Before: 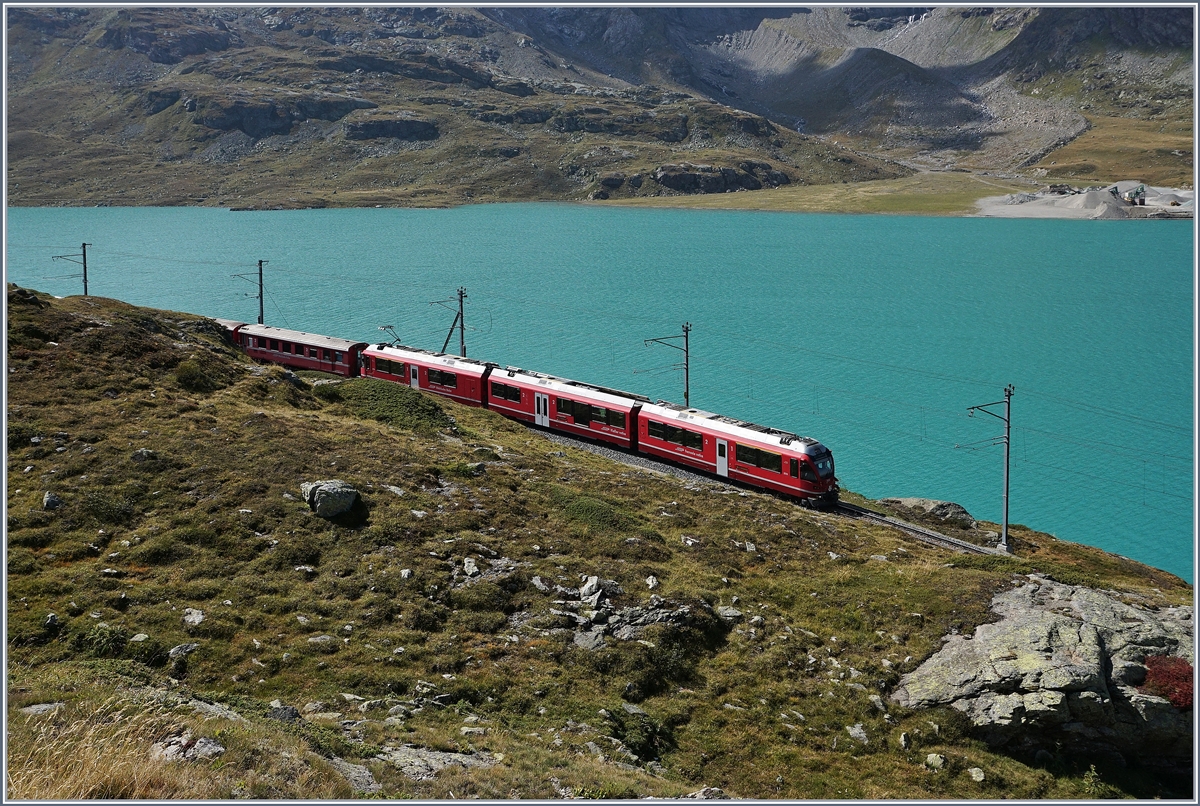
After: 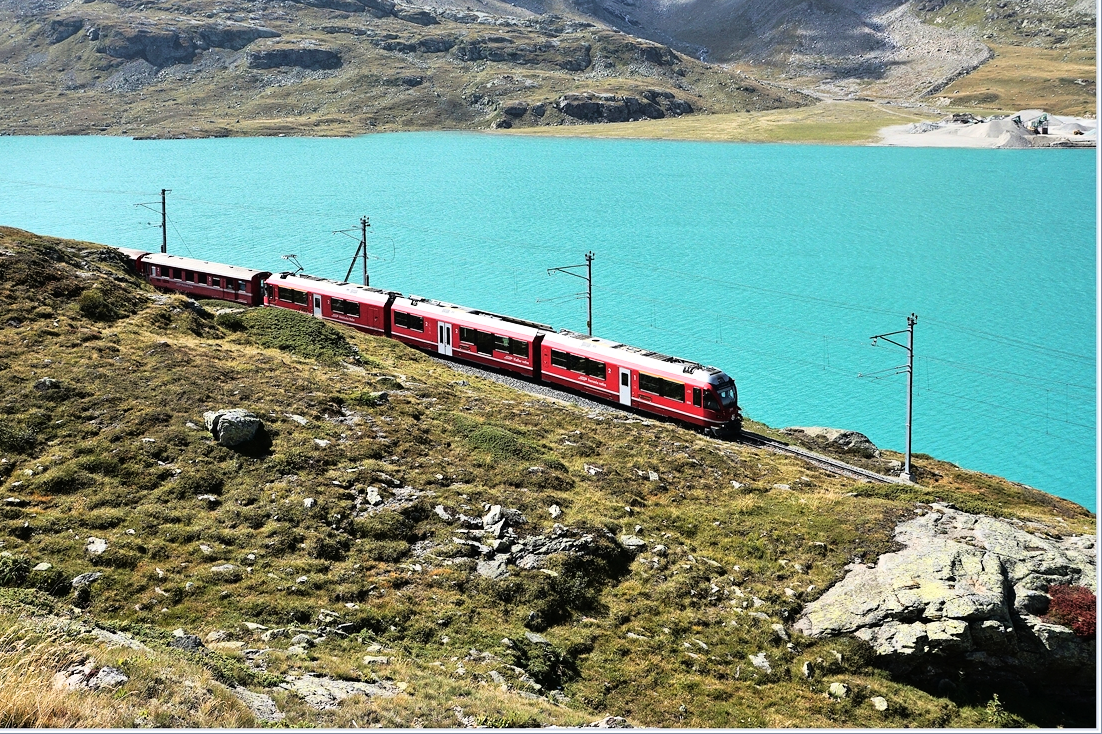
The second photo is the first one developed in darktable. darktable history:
base curve: curves: ch0 [(0, 0) (0.012, 0.01) (0.073, 0.168) (0.31, 0.711) (0.645, 0.957) (1, 1)]
crop and rotate: left 8.121%, top 8.851%
